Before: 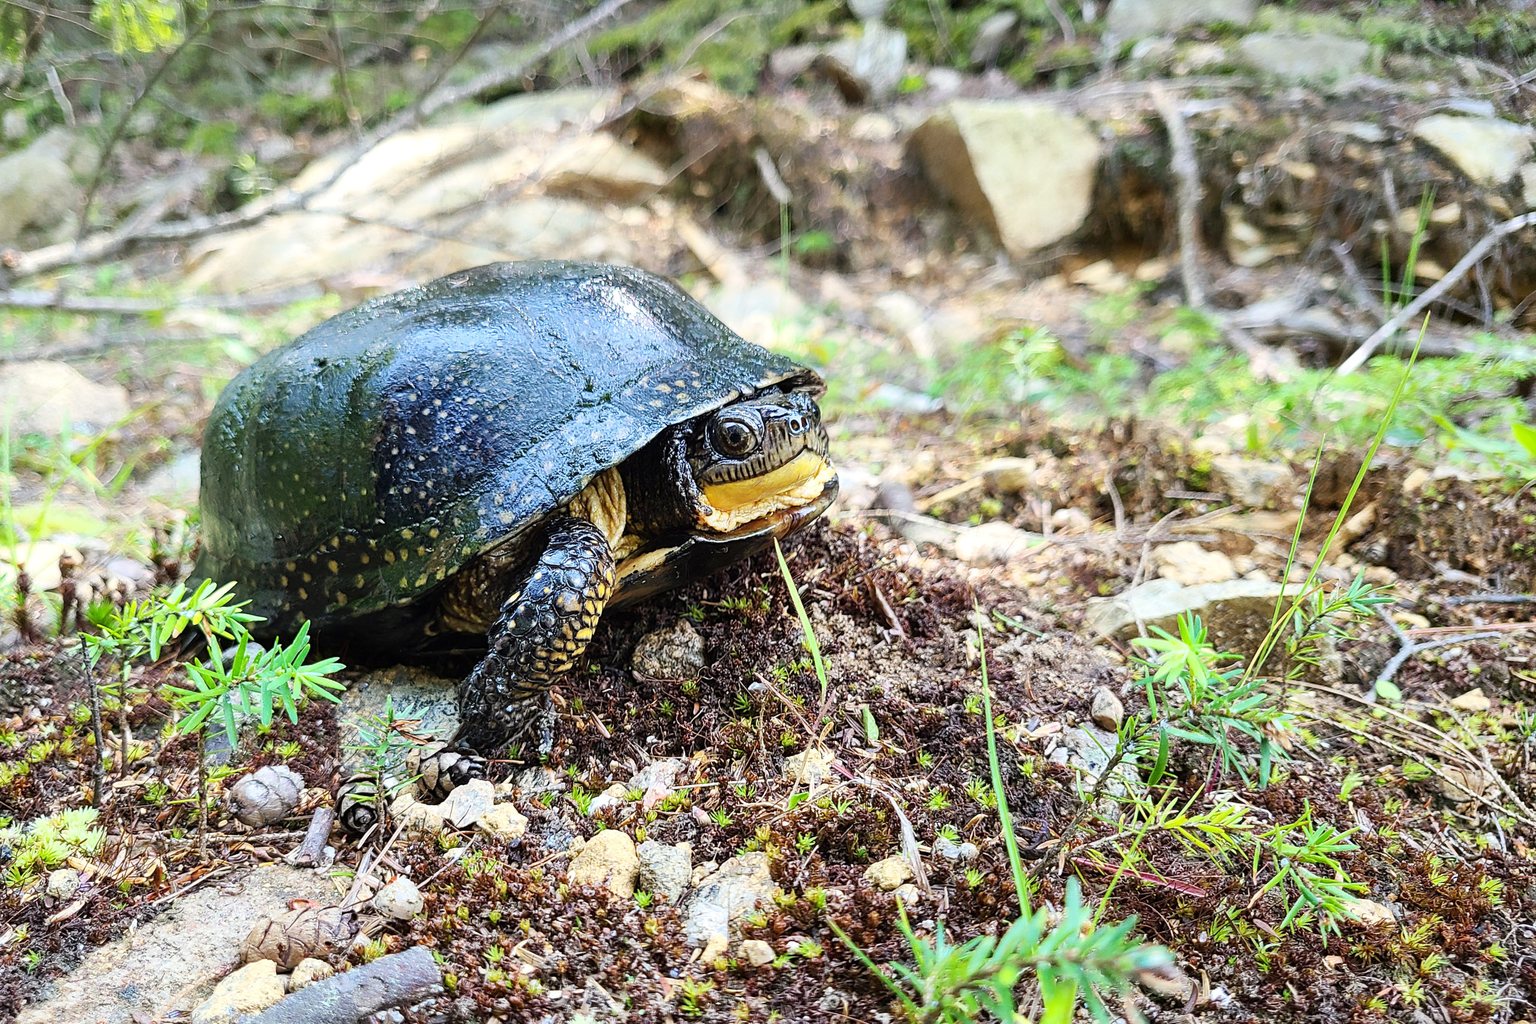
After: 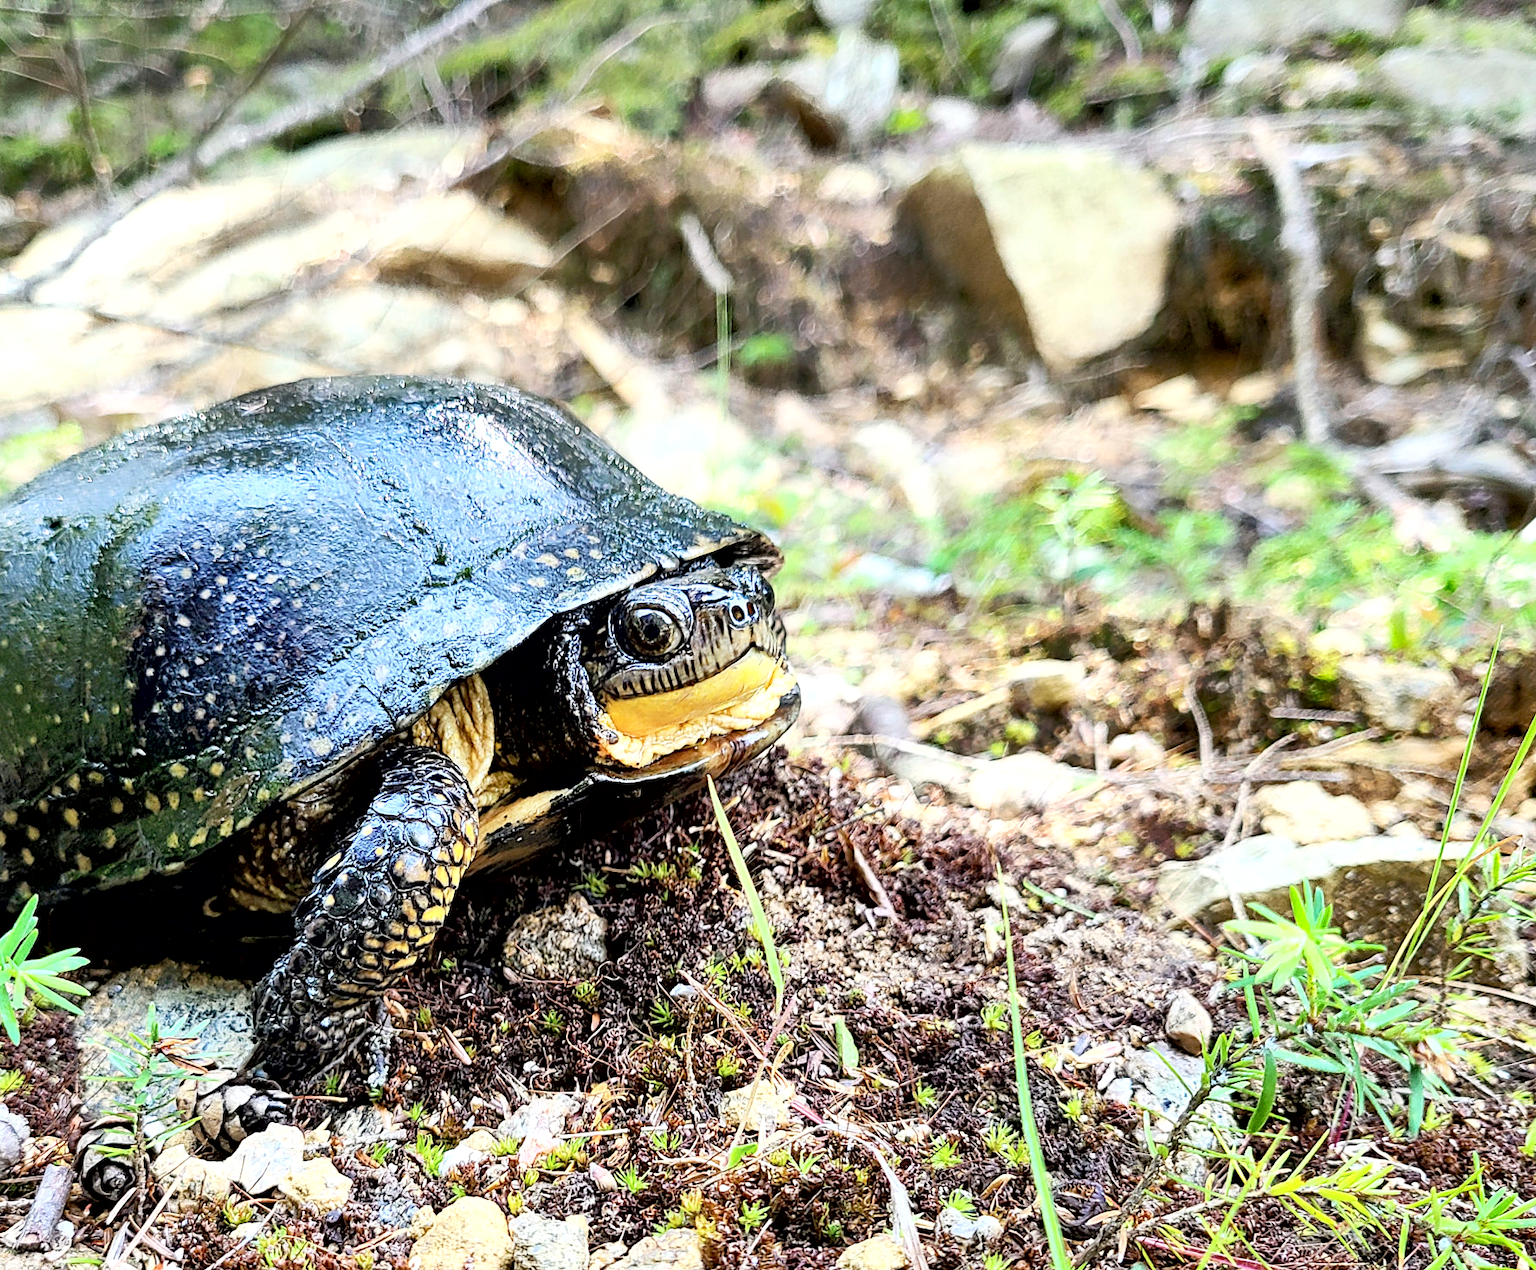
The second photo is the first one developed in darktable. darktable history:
contrast brightness saturation: contrast 0.14, brightness 0.21
shadows and highlights: radius 171.16, shadows 27, white point adjustment 3.13, highlights -67.95, soften with gaussian
crop: left 18.479%, right 12.2%, bottom 13.971%
exposure: black level correction 0.01, exposure 0.014 EV, compensate highlight preservation false
